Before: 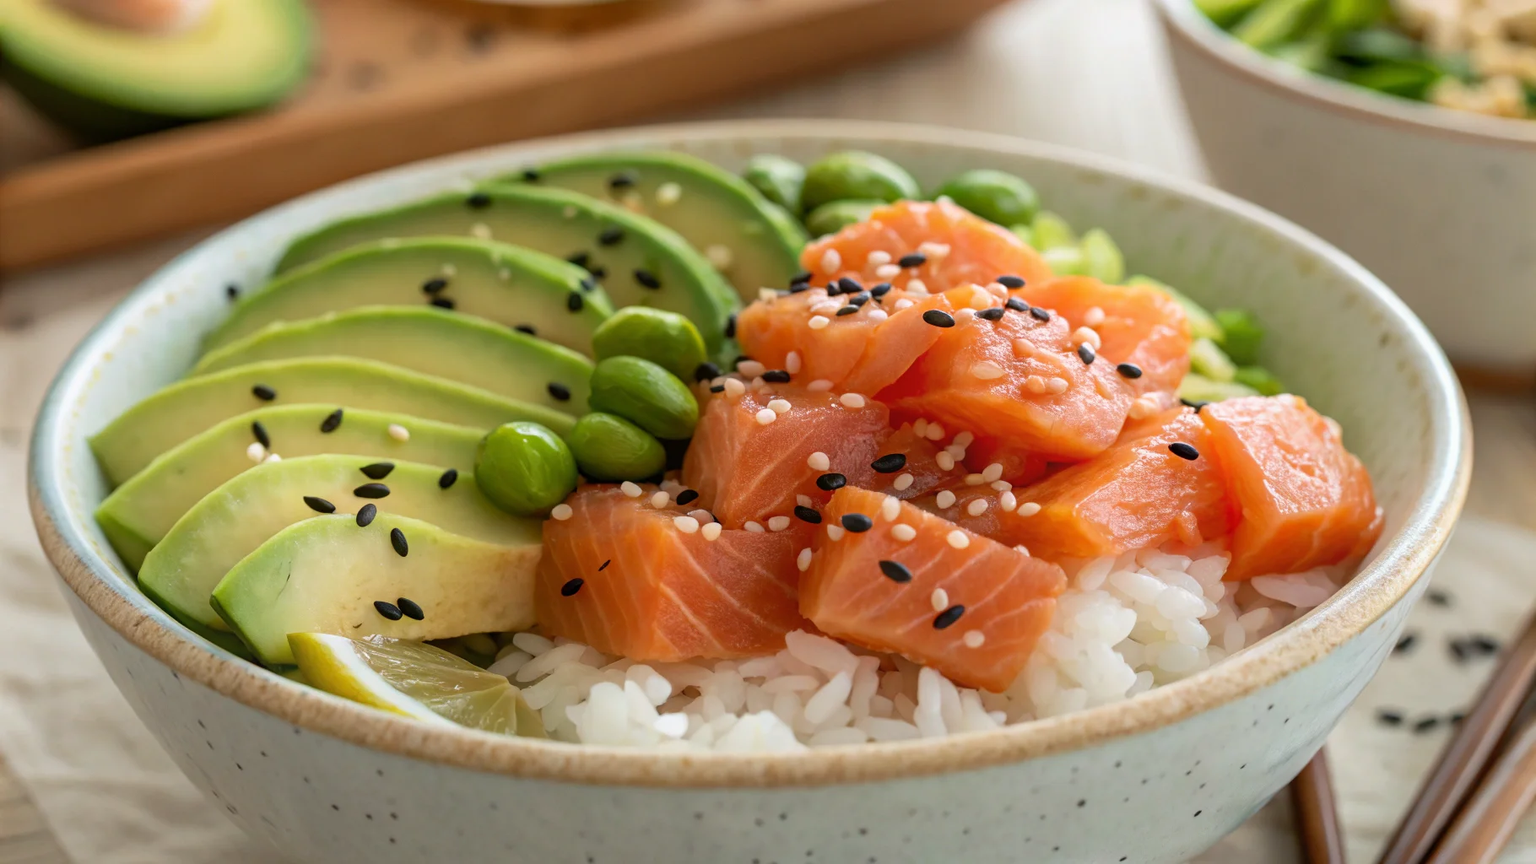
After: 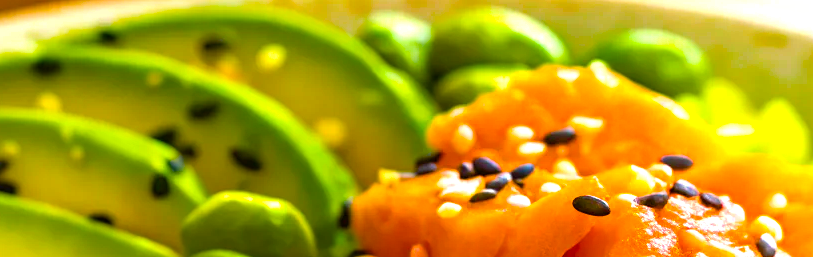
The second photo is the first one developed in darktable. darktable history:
crop: left 28.64%, top 16.832%, right 26.637%, bottom 58.055%
color balance rgb: linear chroma grading › global chroma 20%, perceptual saturation grading › global saturation 65%, perceptual saturation grading › highlights 50%, perceptual saturation grading › shadows 30%, perceptual brilliance grading › global brilliance 12%, perceptual brilliance grading › highlights 15%, global vibrance 20%
